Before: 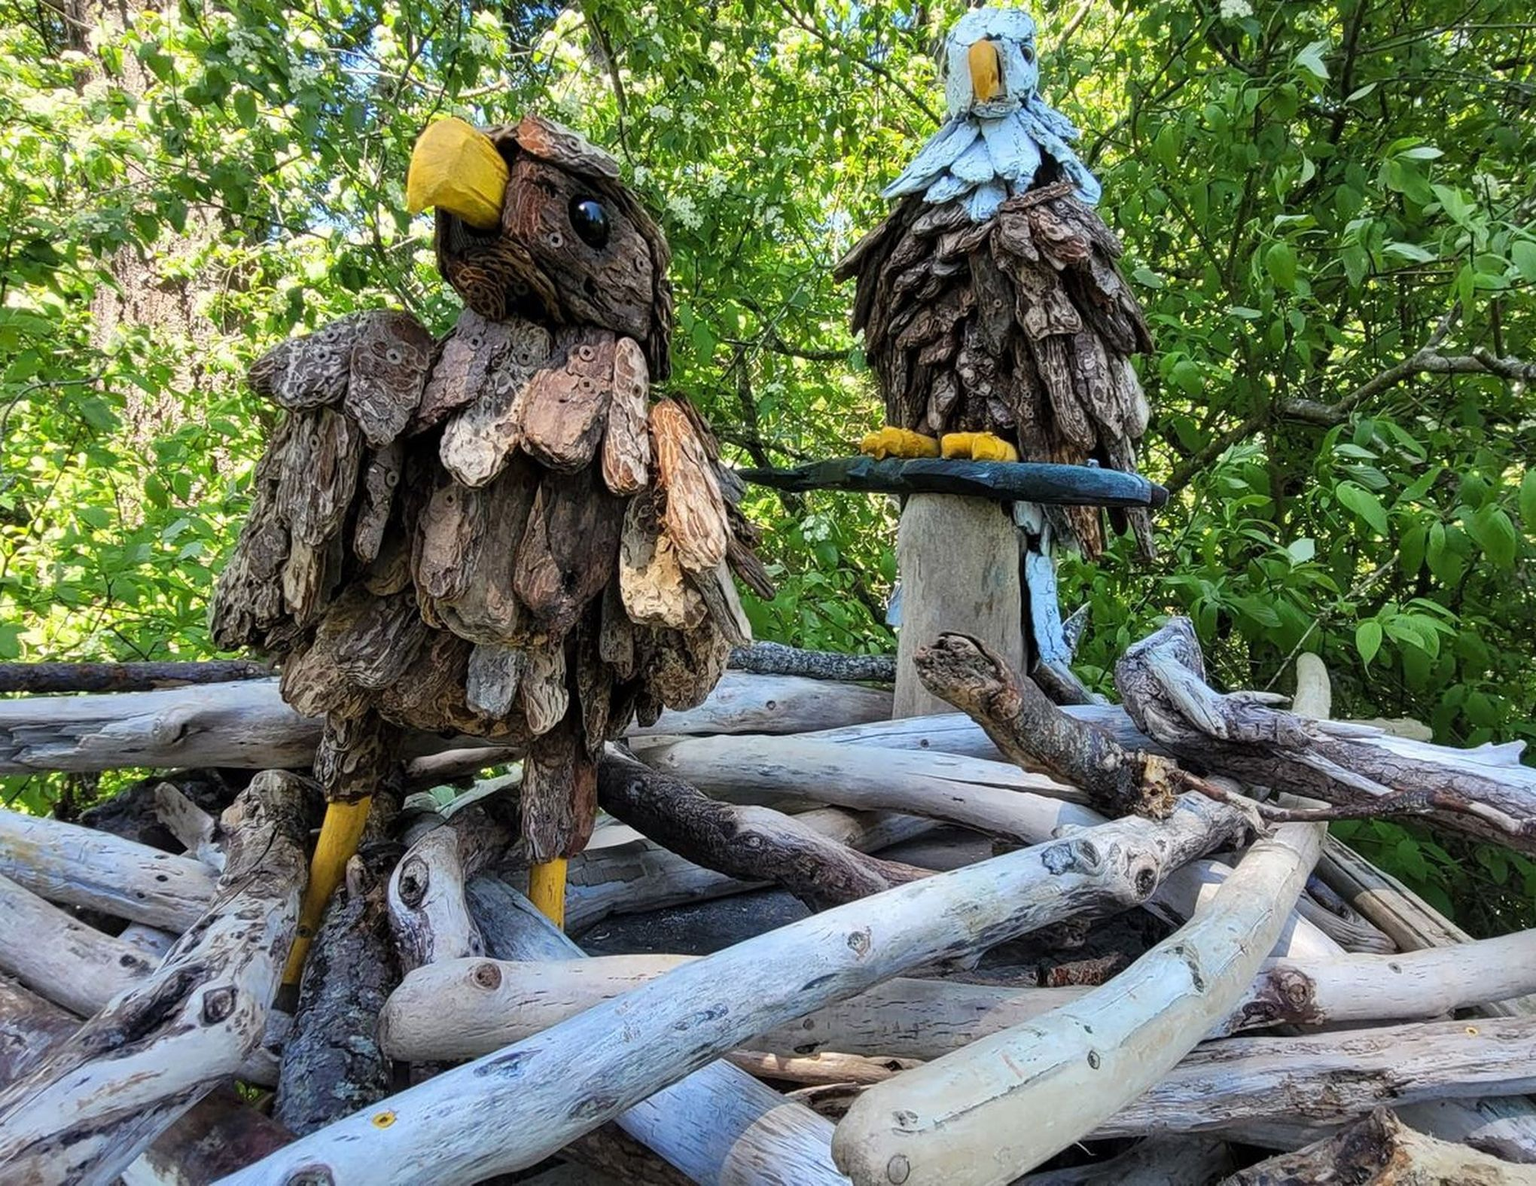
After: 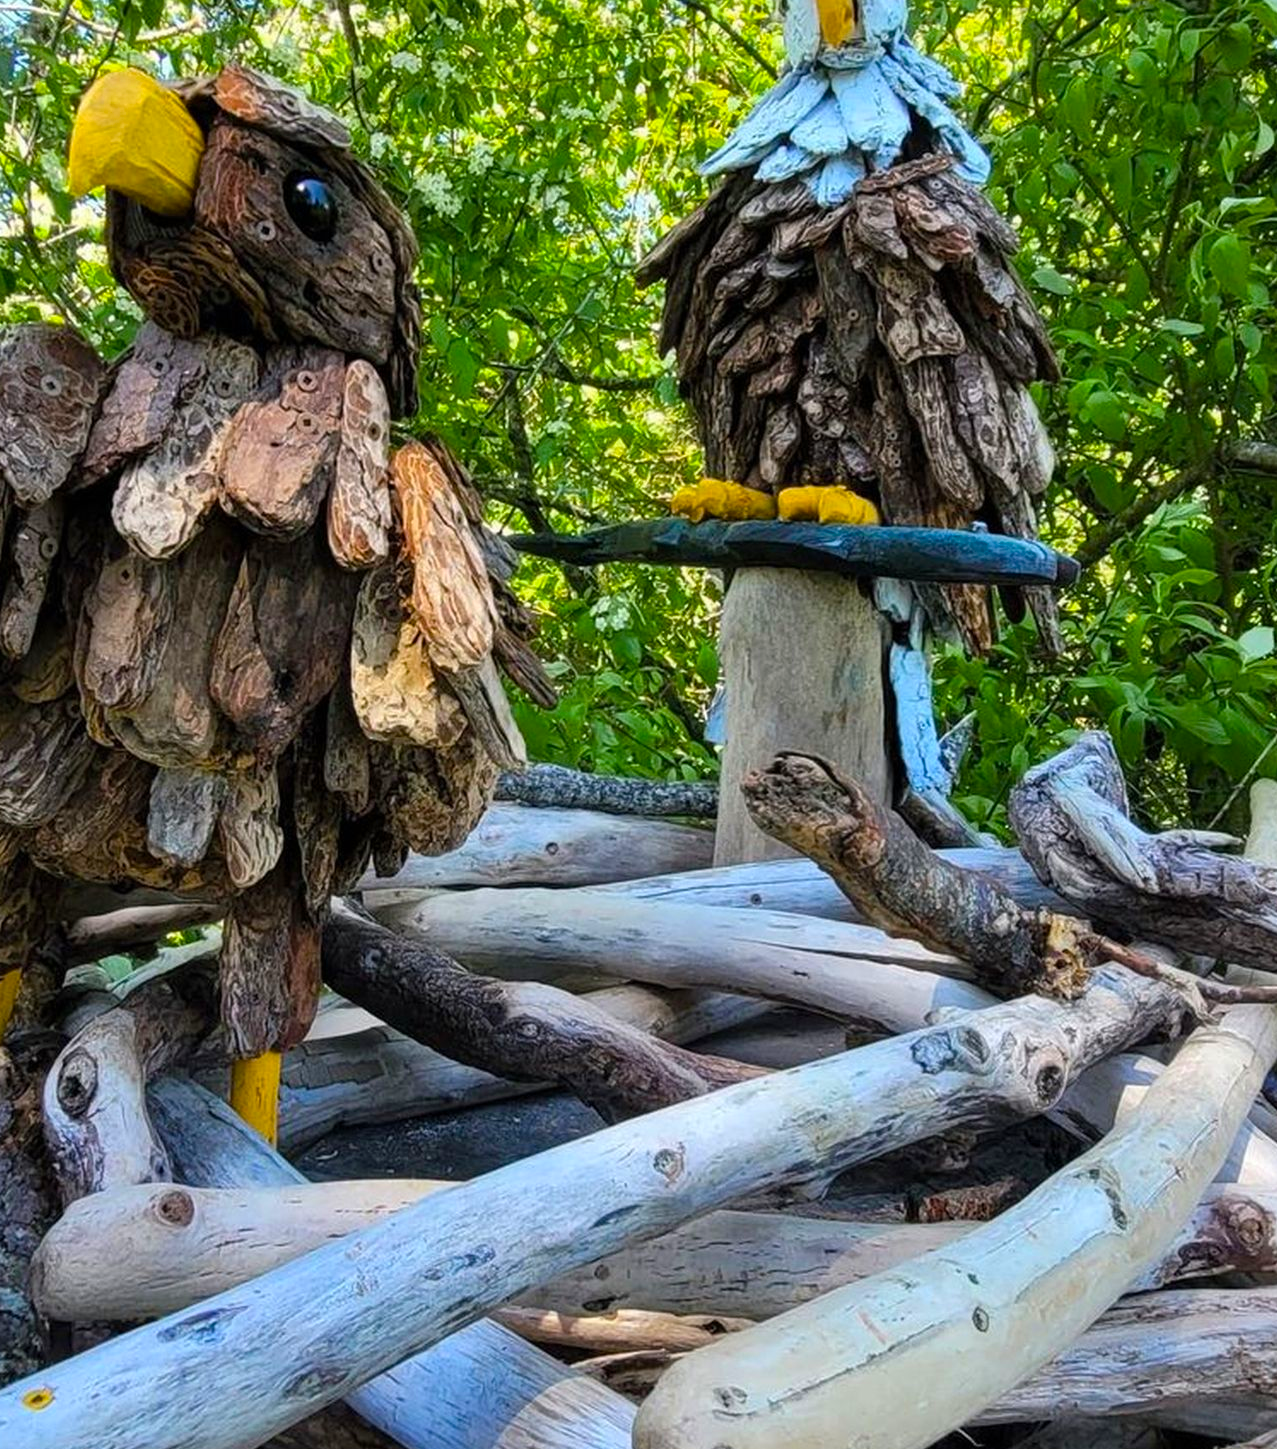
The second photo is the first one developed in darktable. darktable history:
color balance rgb: shadows lift › chroma 0.857%, shadows lift › hue 115.66°, perceptual saturation grading › global saturation 25.676%, global vibrance 20%
crop and rotate: left 23.184%, top 5.624%, right 14.18%, bottom 2.352%
